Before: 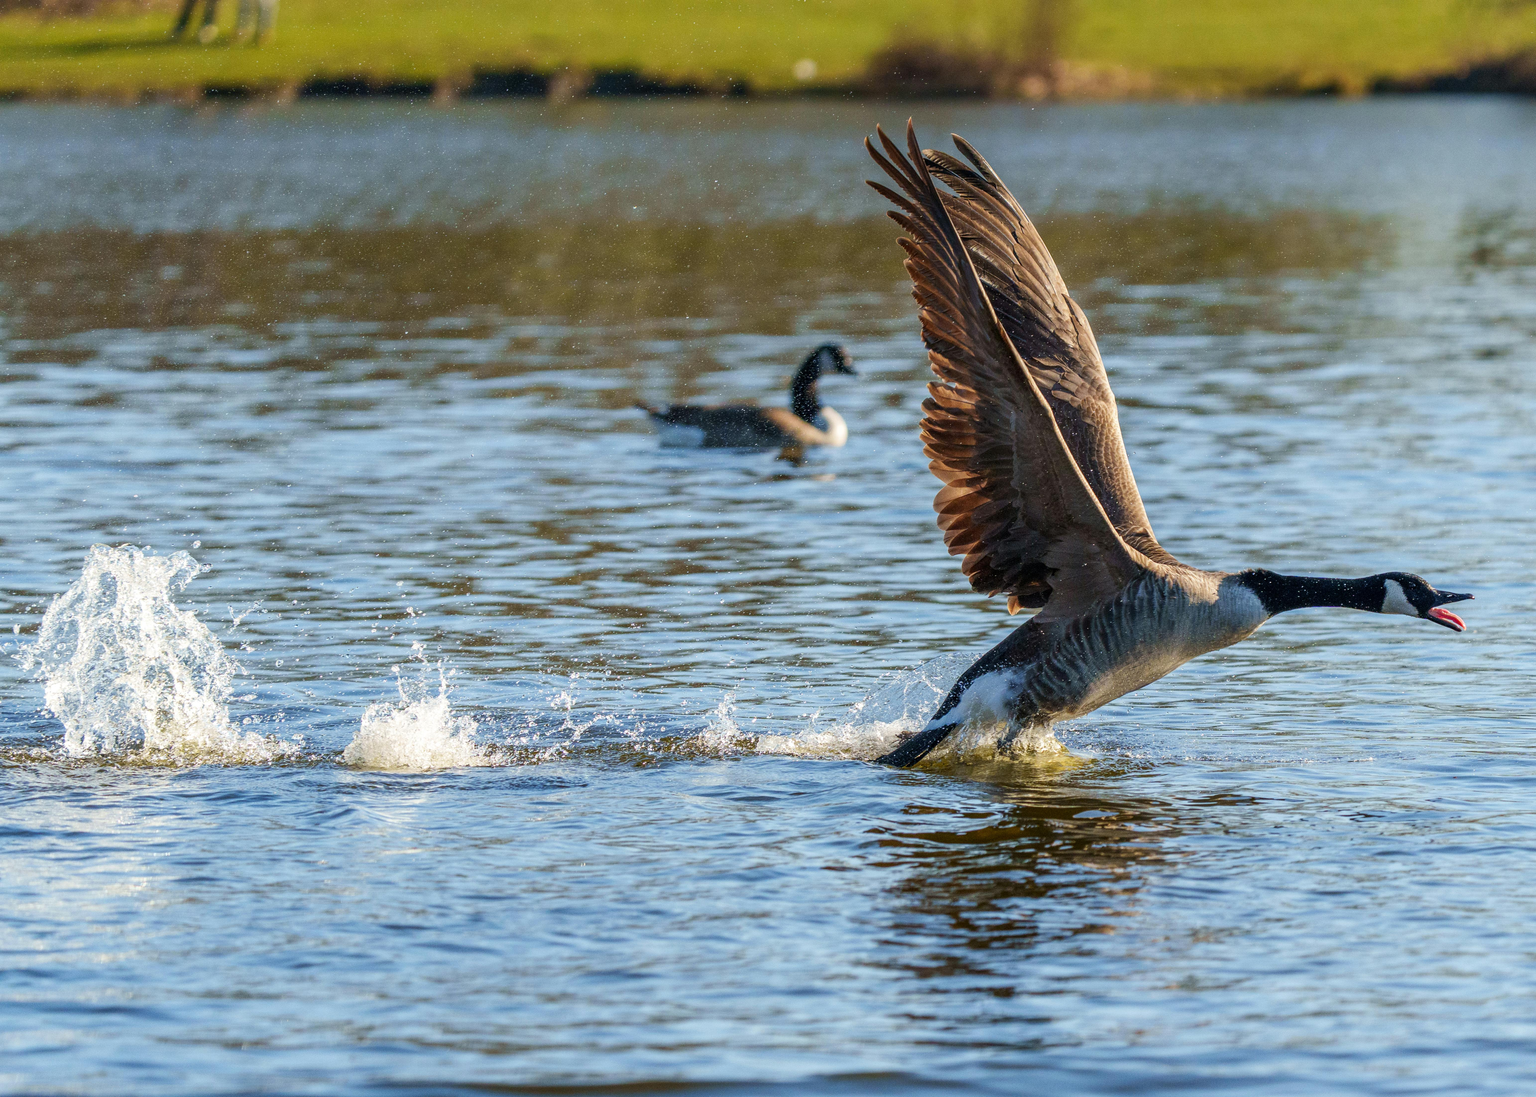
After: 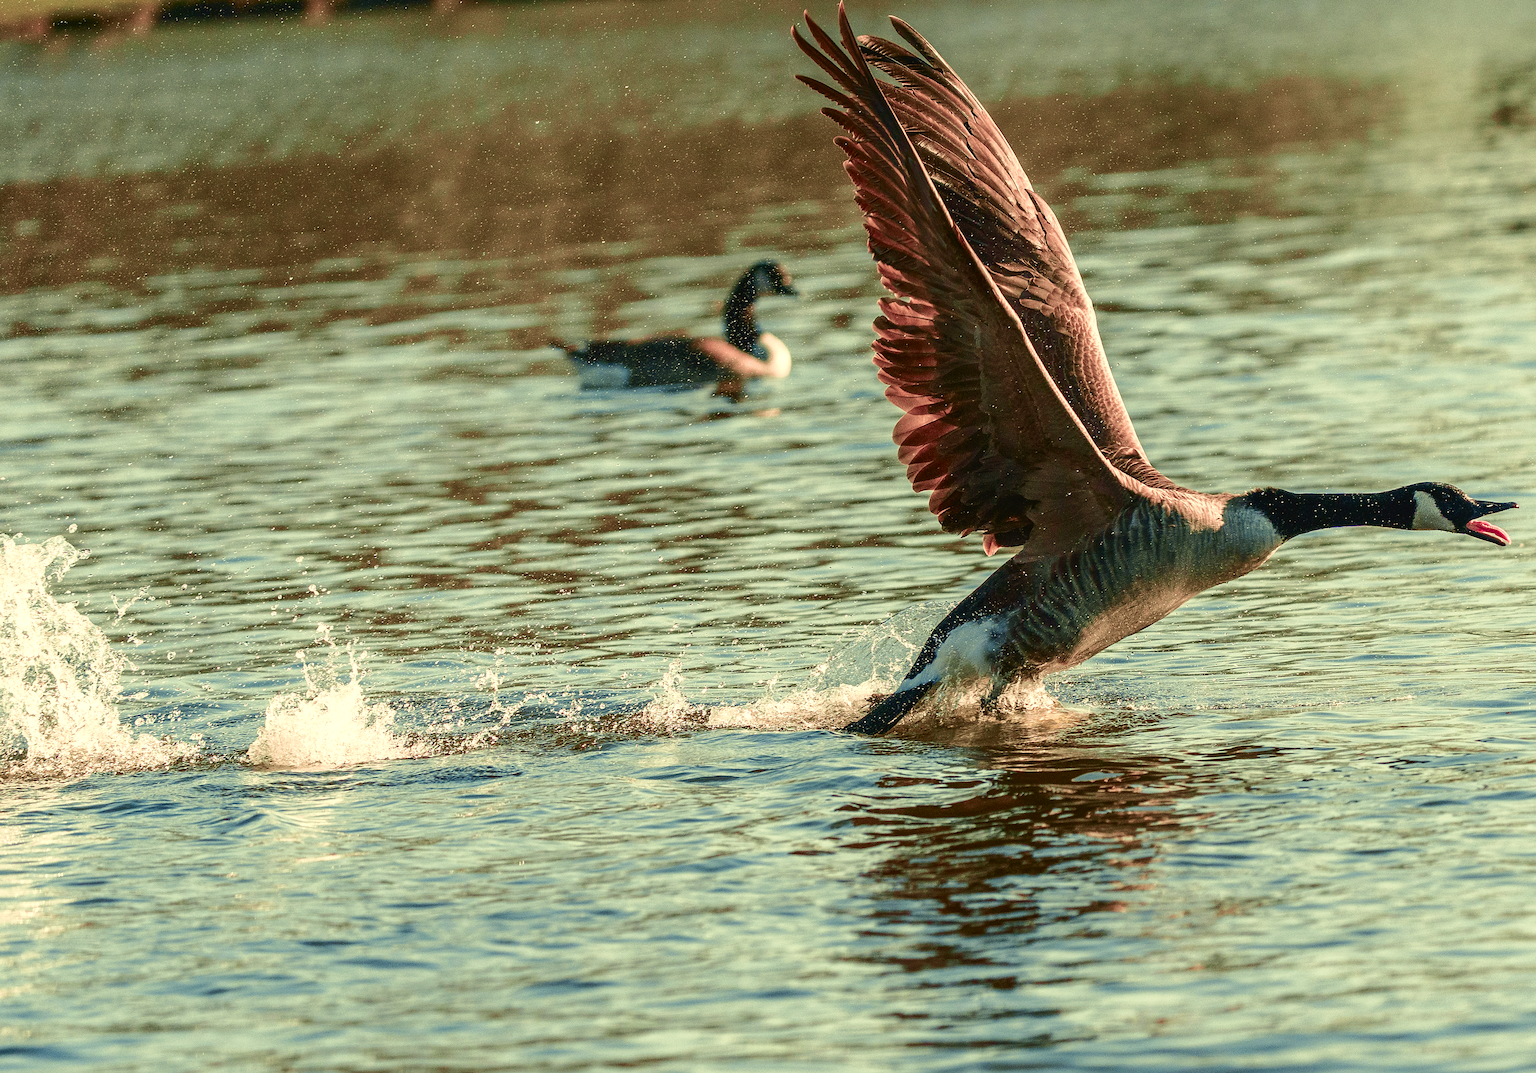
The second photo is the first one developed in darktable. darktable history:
tone equalizer: on, module defaults
crop and rotate: angle 1.96°, left 5.673%, top 5.673%
tone curve: curves: ch0 [(0, 0.021) (0.059, 0.053) (0.212, 0.18) (0.337, 0.304) (0.495, 0.505) (0.725, 0.731) (0.89, 0.919) (1, 1)]; ch1 [(0, 0) (0.094, 0.081) (0.285, 0.299) (0.403, 0.436) (0.479, 0.475) (0.54, 0.55) (0.615, 0.637) (0.683, 0.688) (1, 1)]; ch2 [(0, 0) (0.257, 0.217) (0.434, 0.434) (0.498, 0.507) (0.527, 0.542) (0.597, 0.587) (0.658, 0.595) (1, 1)], color space Lab, independent channels, preserve colors none
sharpen: on, module defaults
color balance rgb: shadows lift › chroma 1%, shadows lift › hue 28.8°, power › hue 60°, highlights gain › chroma 1%, highlights gain › hue 60°, global offset › luminance 0.25%, perceptual saturation grading › highlights -20%, perceptual saturation grading › shadows 20%, perceptual brilliance grading › highlights 5%, perceptual brilliance grading › shadows -10%, global vibrance 19.67%
rotate and perspective: rotation -1.32°, lens shift (horizontal) -0.031, crop left 0.015, crop right 0.985, crop top 0.047, crop bottom 0.982
velvia: on, module defaults
white balance: red 1.08, blue 0.791
